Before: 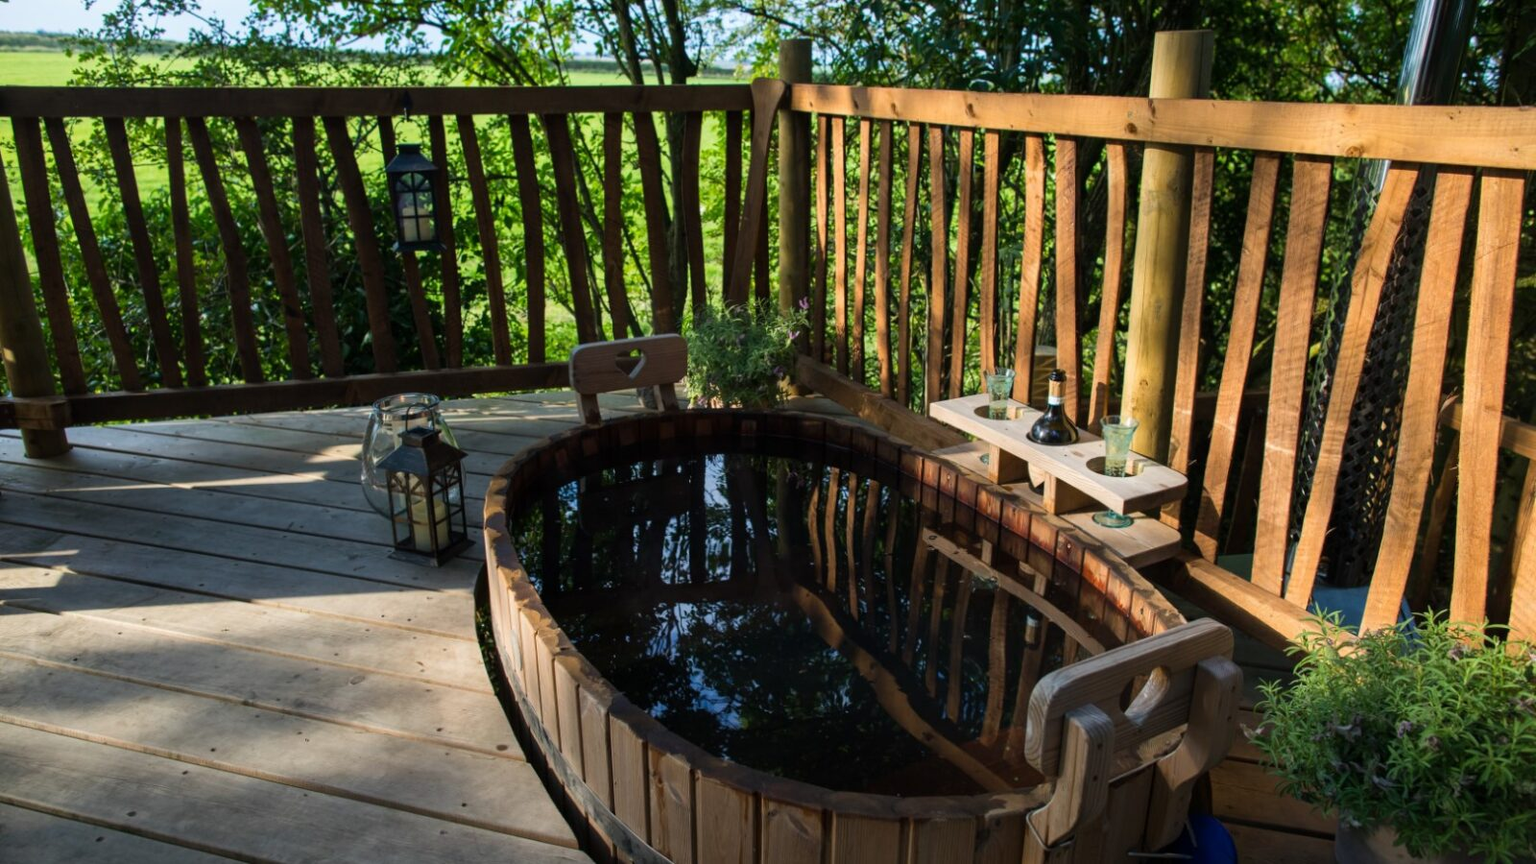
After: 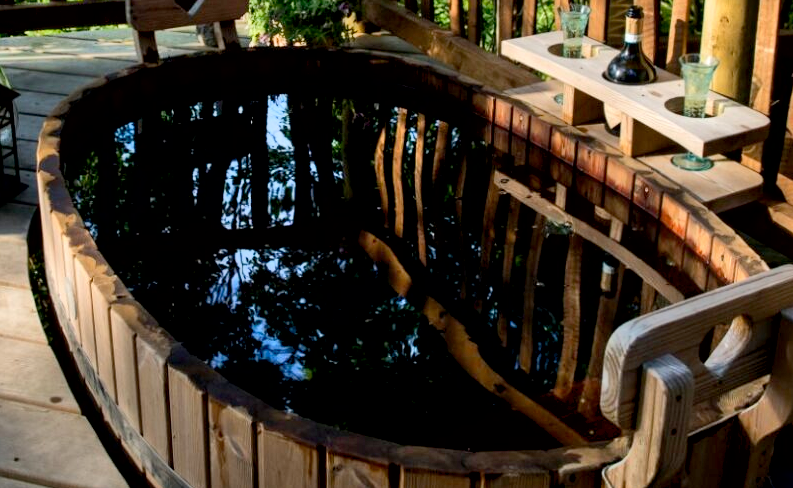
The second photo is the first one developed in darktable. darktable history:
exposure: black level correction 0.009, exposure 0.121 EV, compensate highlight preservation false
crop: left 29.2%, top 42.218%, right 21.21%, bottom 3.46%
contrast brightness saturation: contrast 0.074
shadows and highlights: low approximation 0.01, soften with gaussian
